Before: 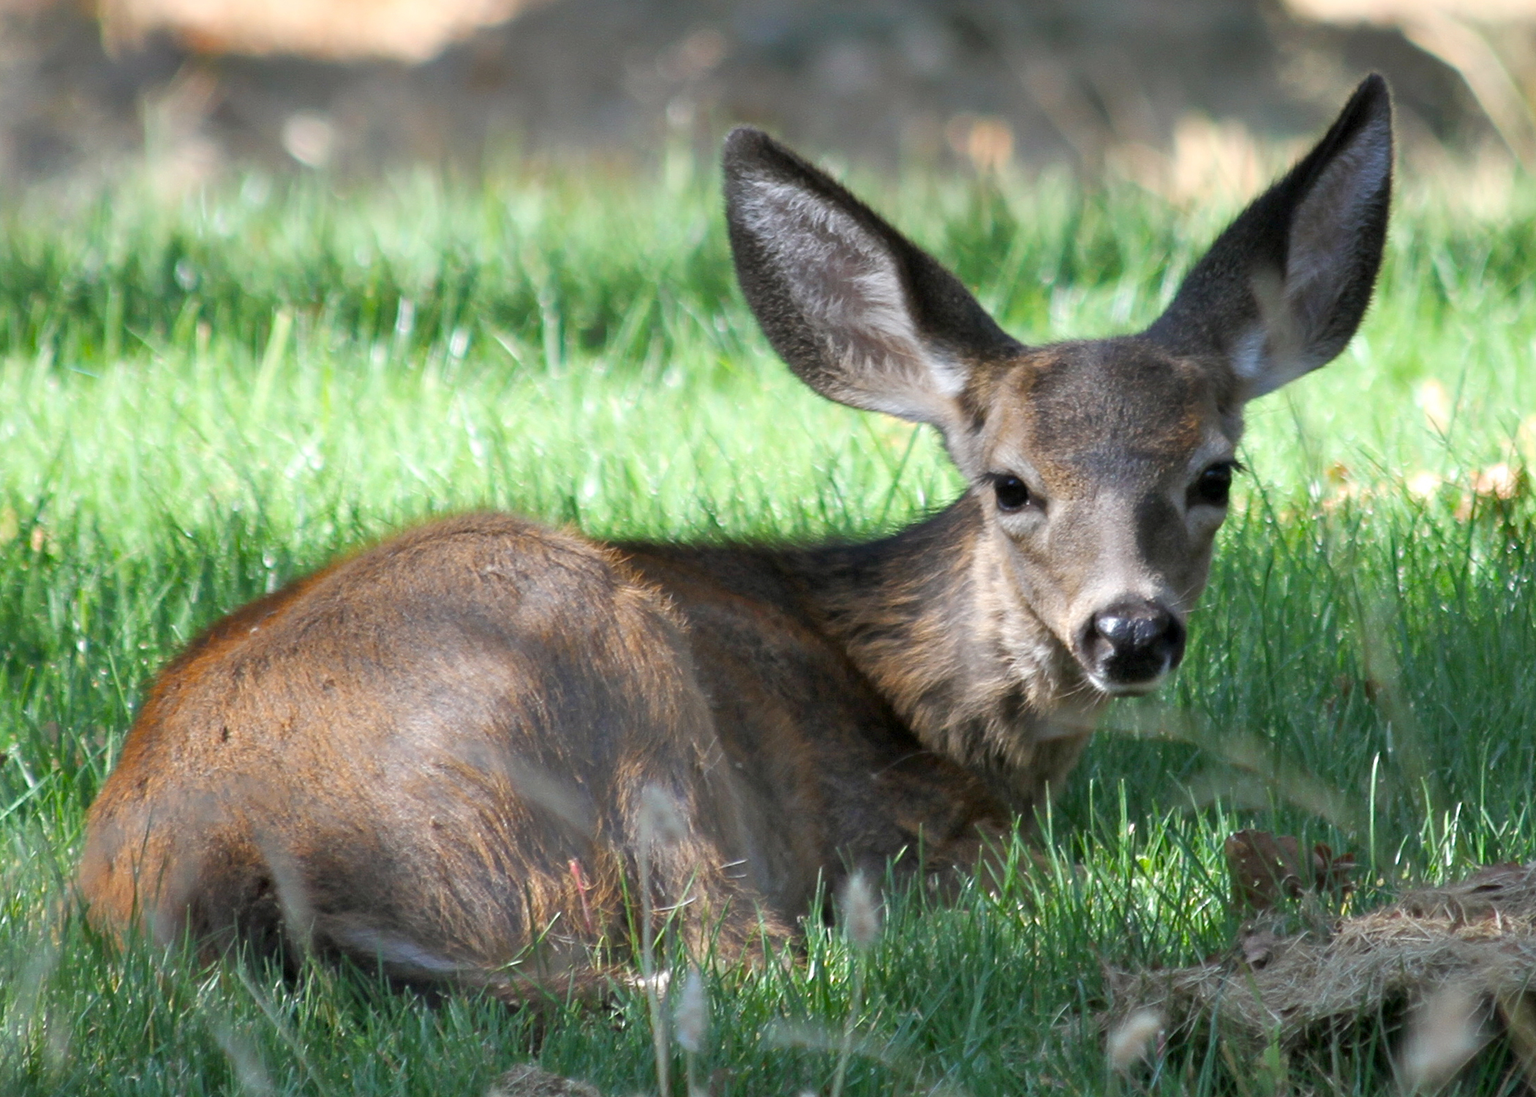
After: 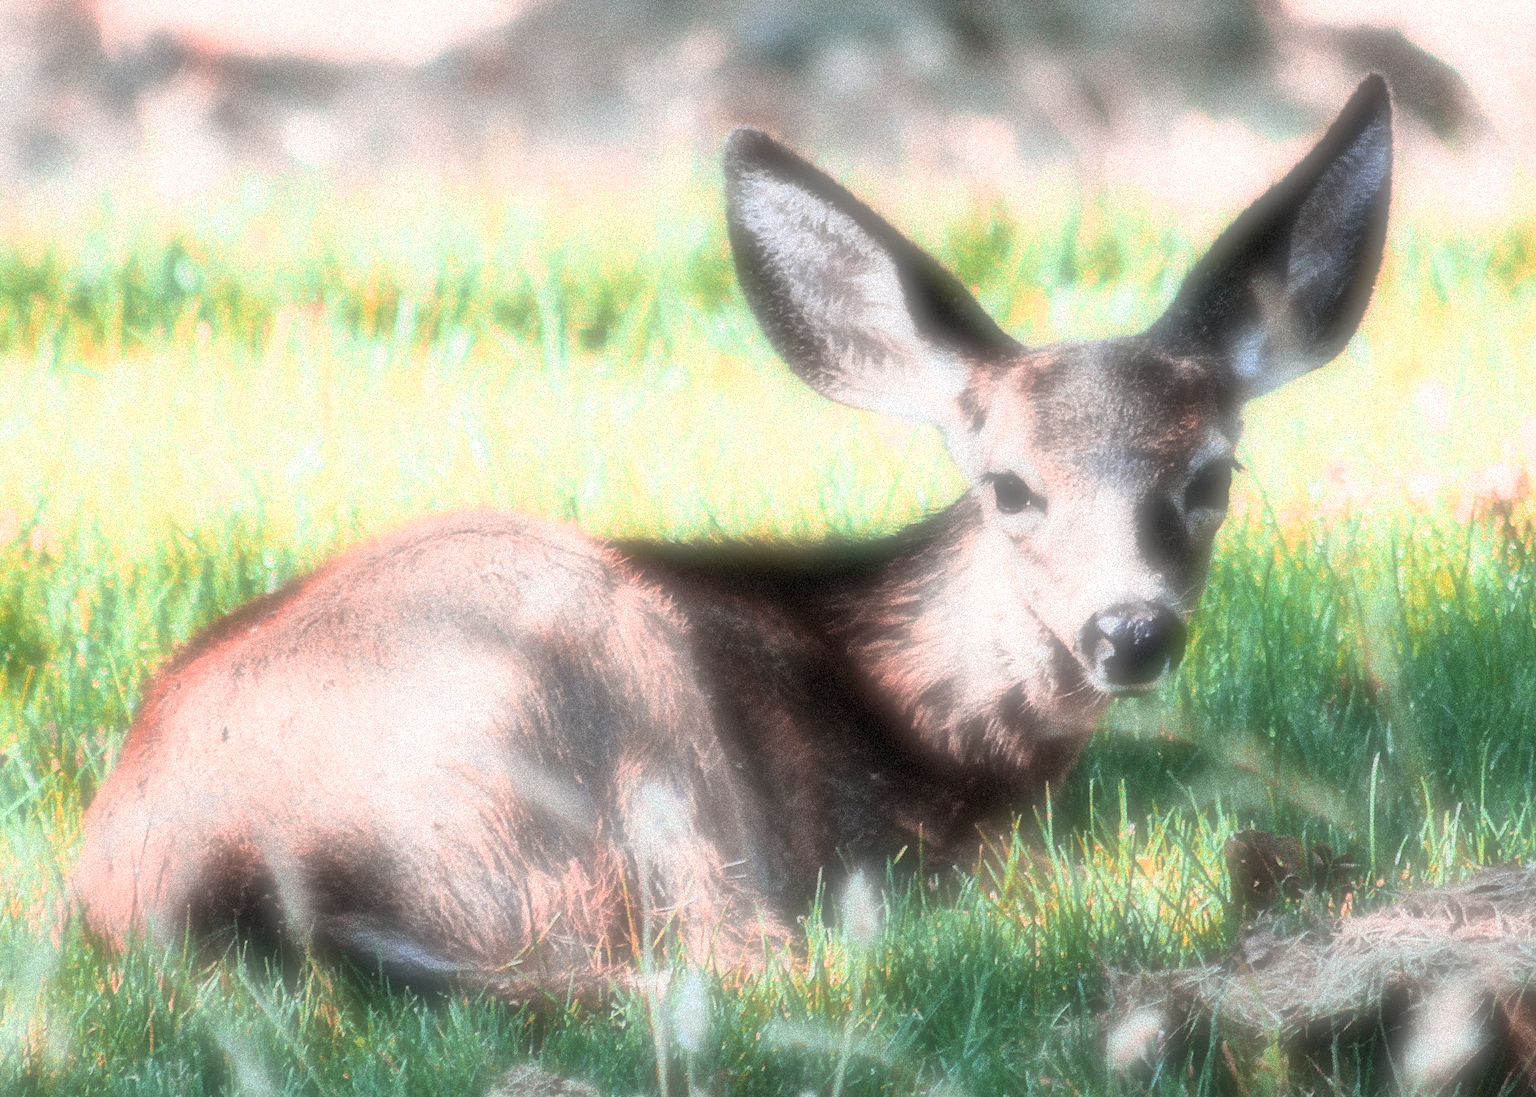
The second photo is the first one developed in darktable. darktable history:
rgb curve: curves: ch0 [(0, 0) (0.21, 0.15) (0.24, 0.21) (0.5, 0.75) (0.75, 0.96) (0.89, 0.99) (1, 1)]; ch1 [(0, 0.02) (0.21, 0.13) (0.25, 0.2) (0.5, 0.67) (0.75, 0.9) (0.89, 0.97) (1, 1)]; ch2 [(0, 0.02) (0.21, 0.13) (0.25, 0.2) (0.5, 0.67) (0.75, 0.9) (0.89, 0.97) (1, 1)], compensate middle gray true
grain: coarseness 3.75 ISO, strength 100%, mid-tones bias 0%
color zones: curves: ch2 [(0, 0.5) (0.084, 0.497) (0.323, 0.335) (0.4, 0.497) (1, 0.5)], process mode strong
soften: on, module defaults
